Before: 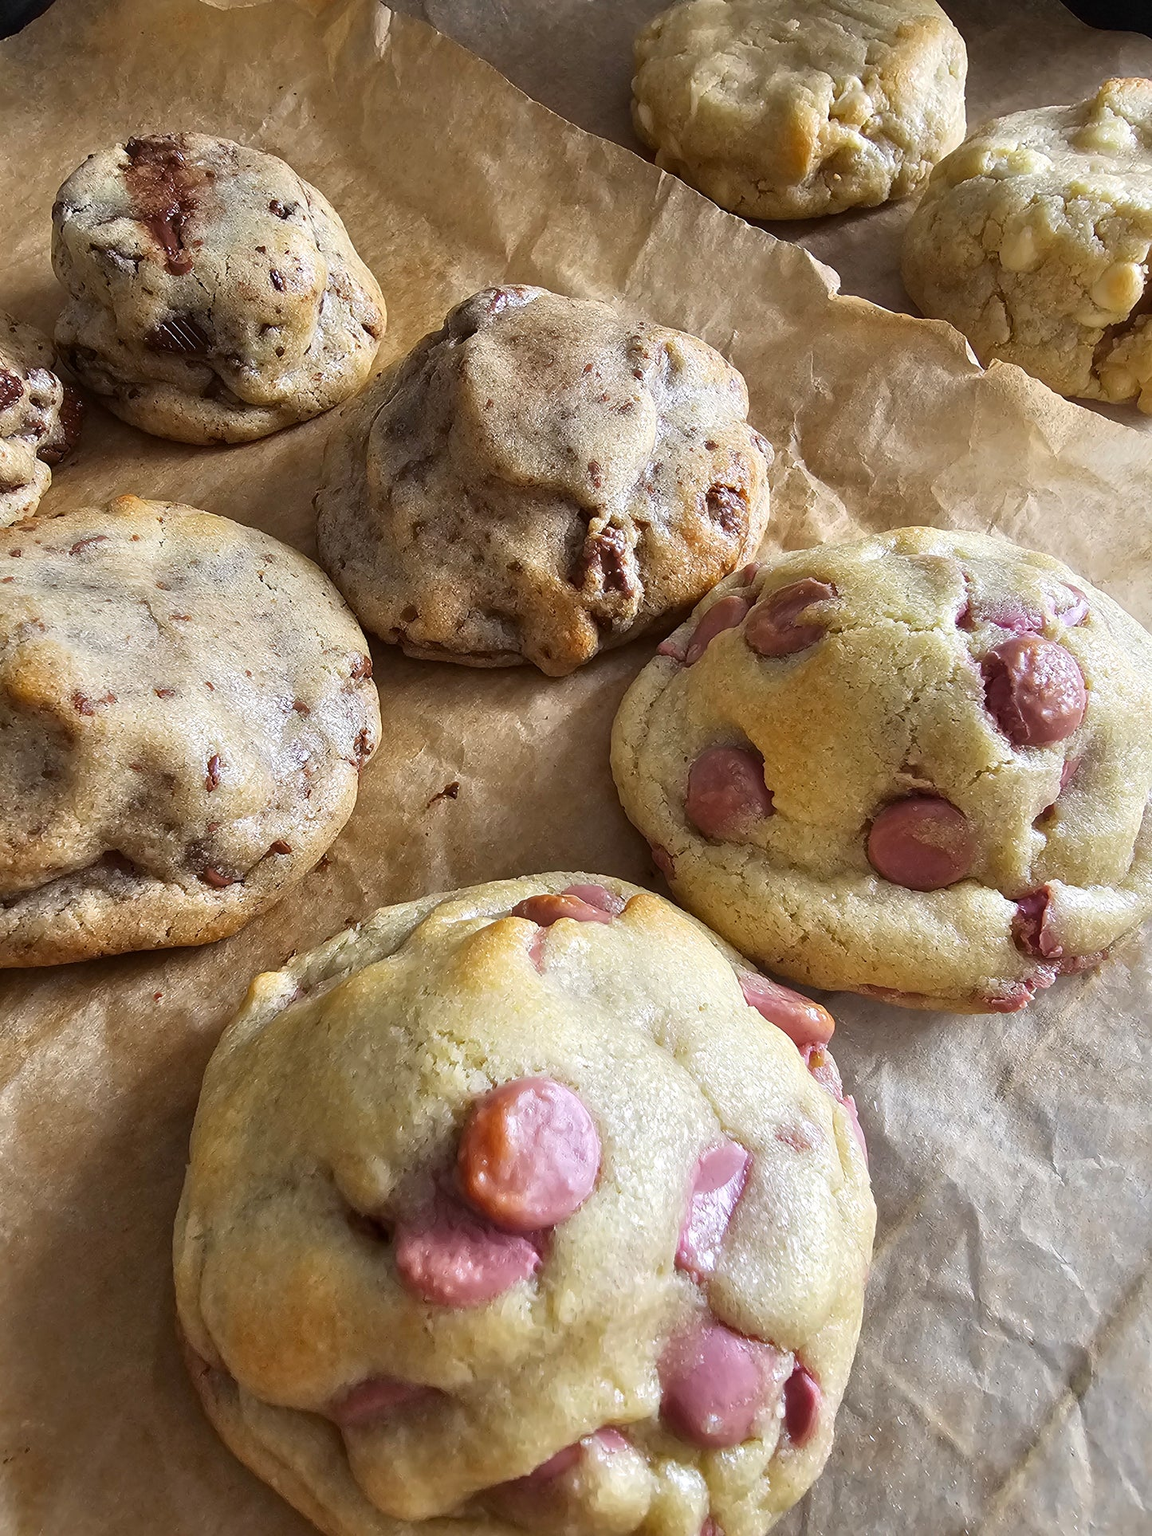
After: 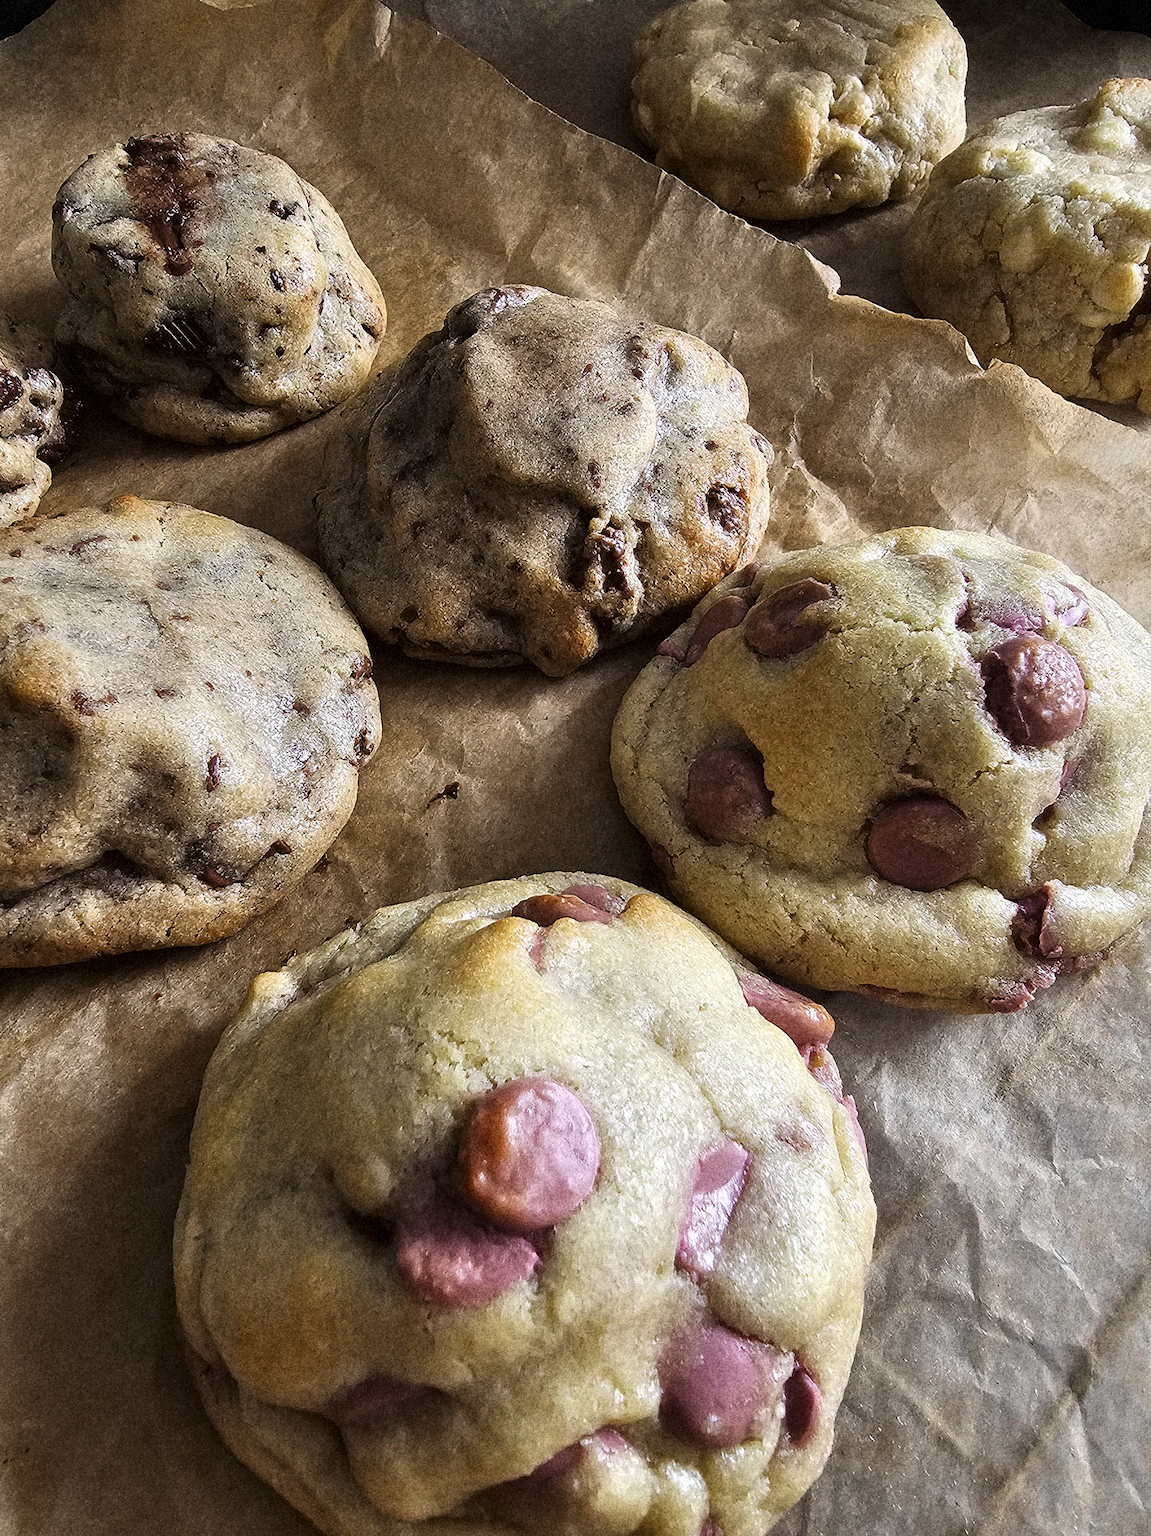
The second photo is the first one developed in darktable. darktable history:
grain: coarseness 14.49 ISO, strength 48.04%, mid-tones bias 35%
tone curve: curves: ch0 [(0, 0) (0.153, 0.056) (1, 1)], color space Lab, linked channels, preserve colors none
